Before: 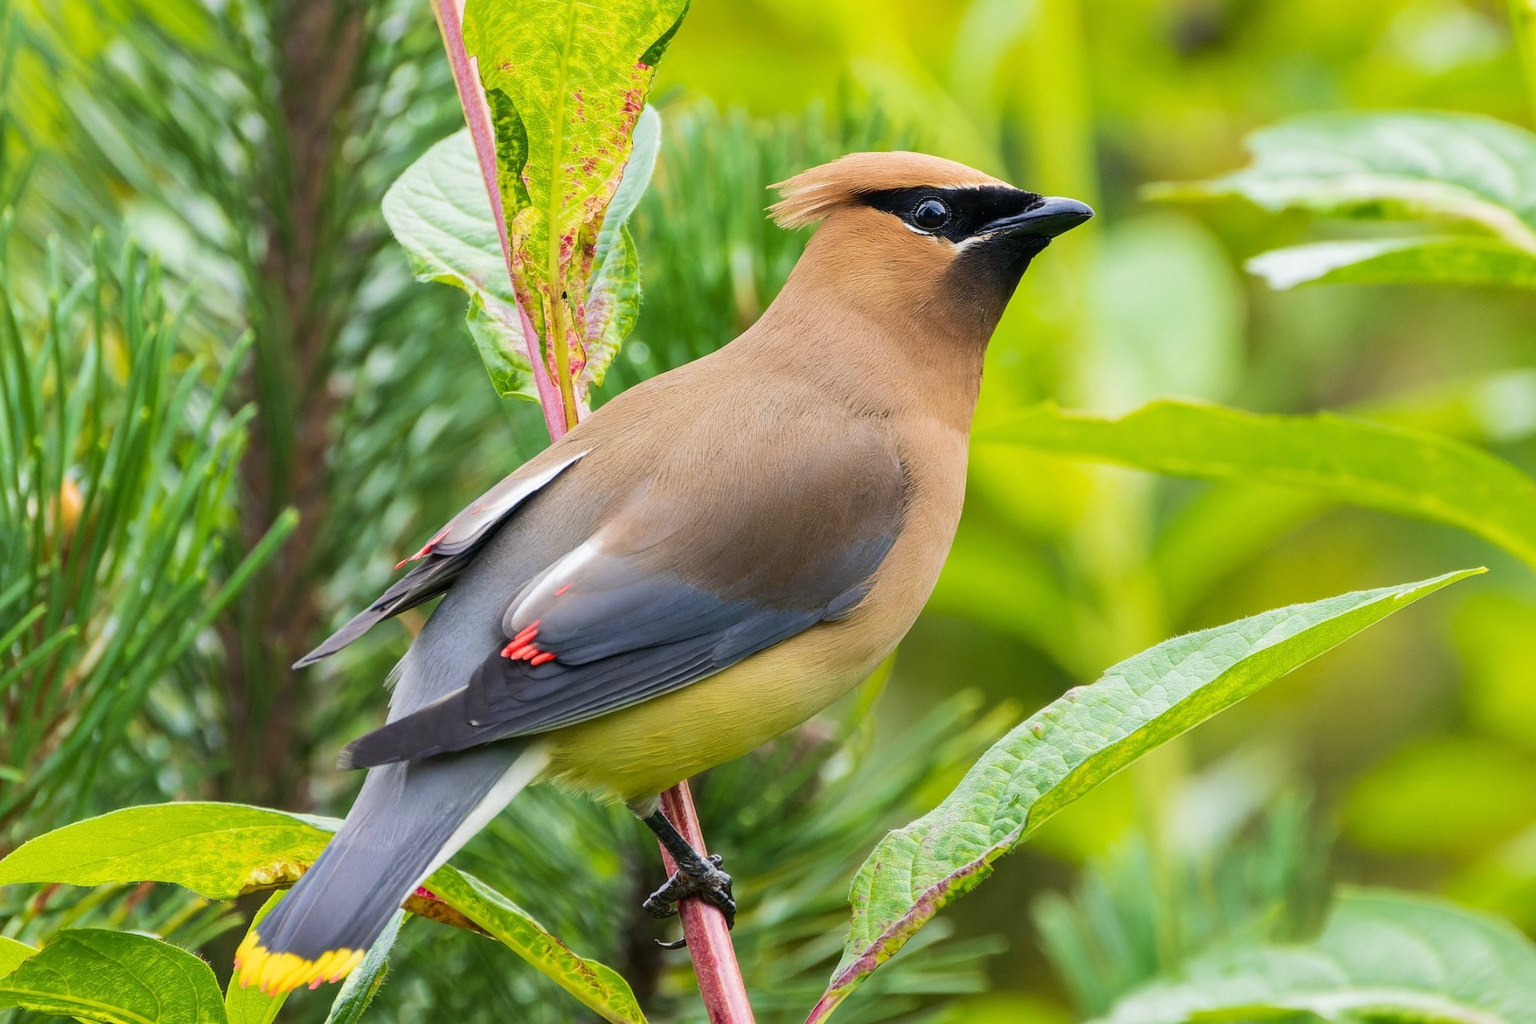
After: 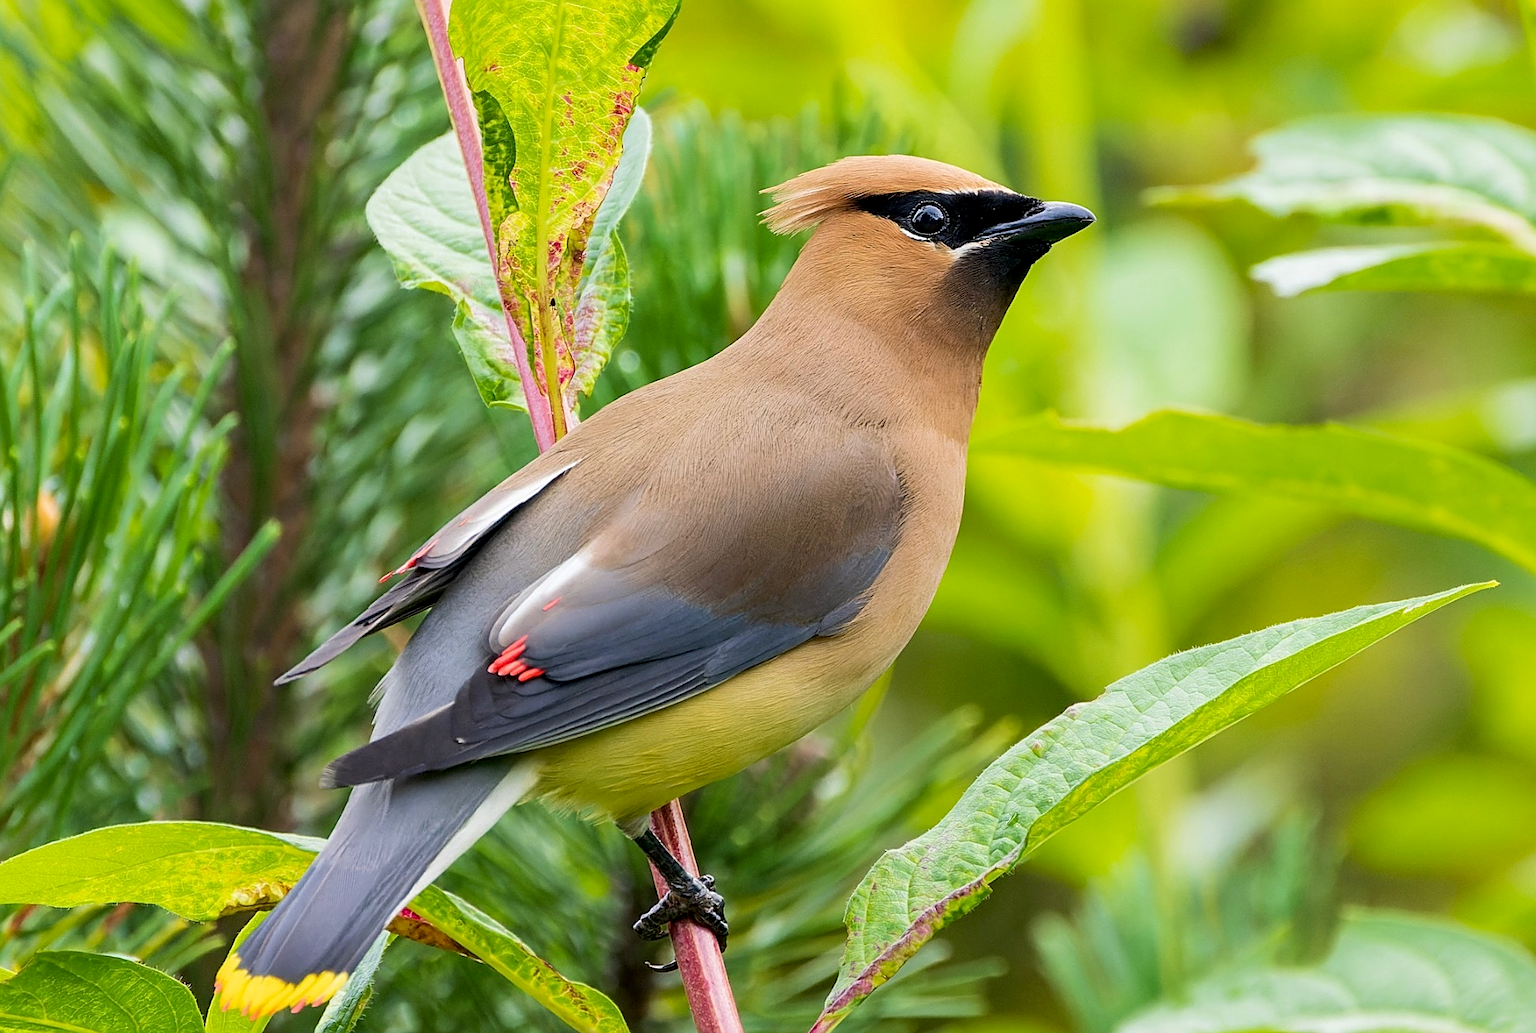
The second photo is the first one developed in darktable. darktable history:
sharpen: on, module defaults
exposure: black level correction 0.005, exposure 0.016 EV, compensate highlight preservation false
crop and rotate: left 1.649%, right 0.666%, bottom 1.377%
